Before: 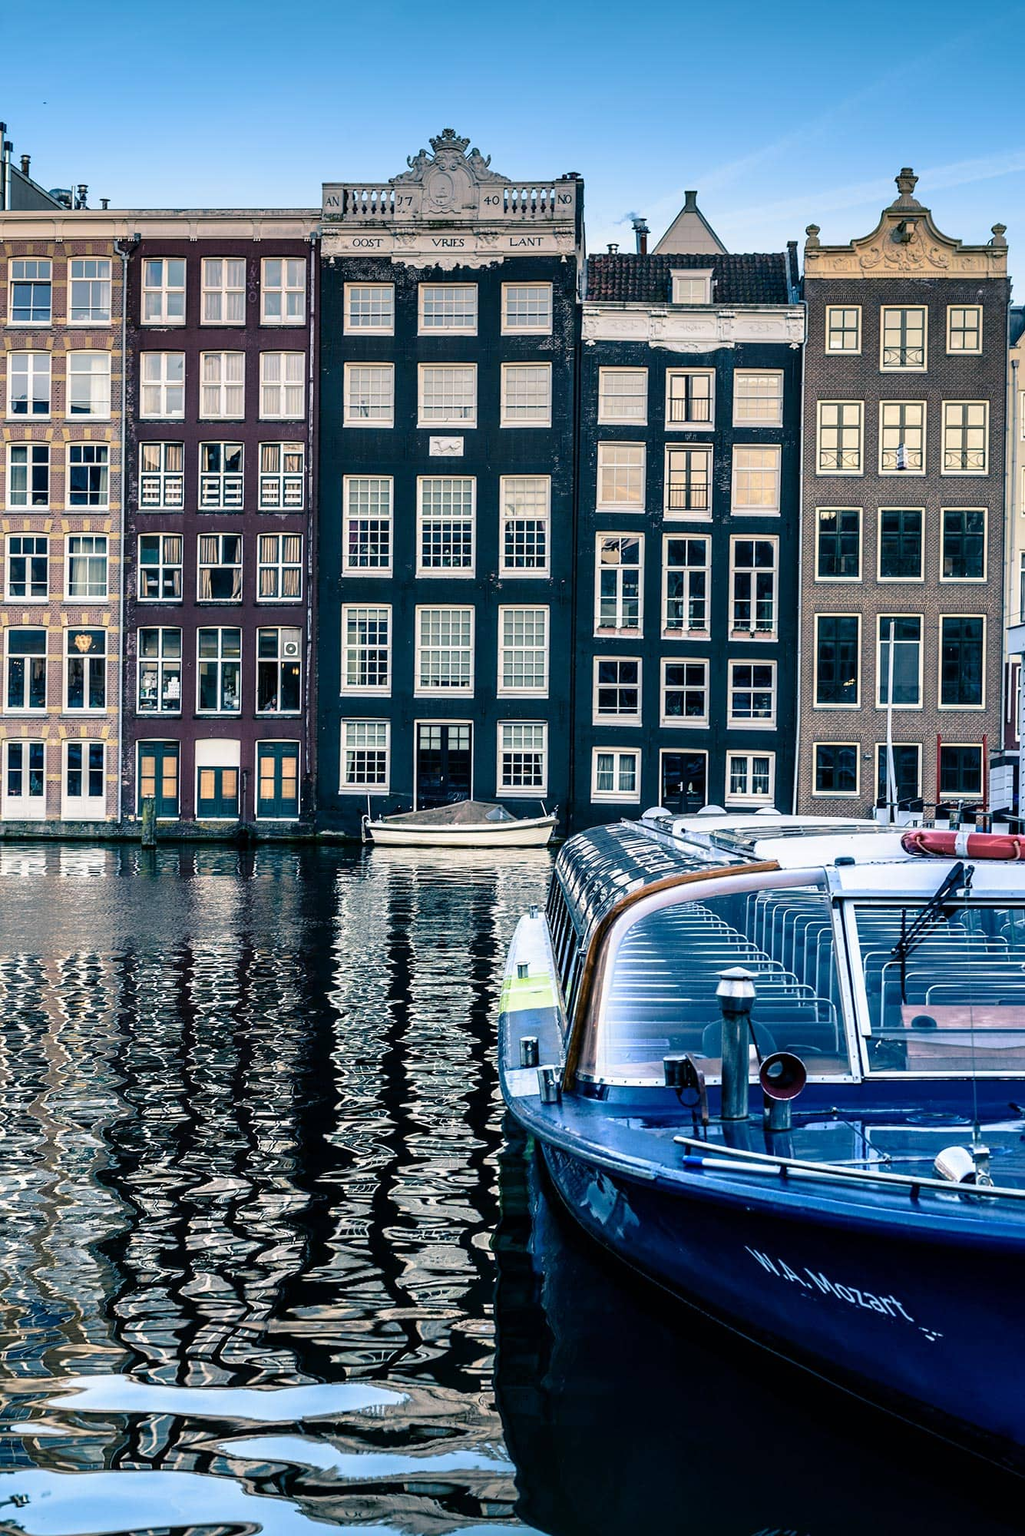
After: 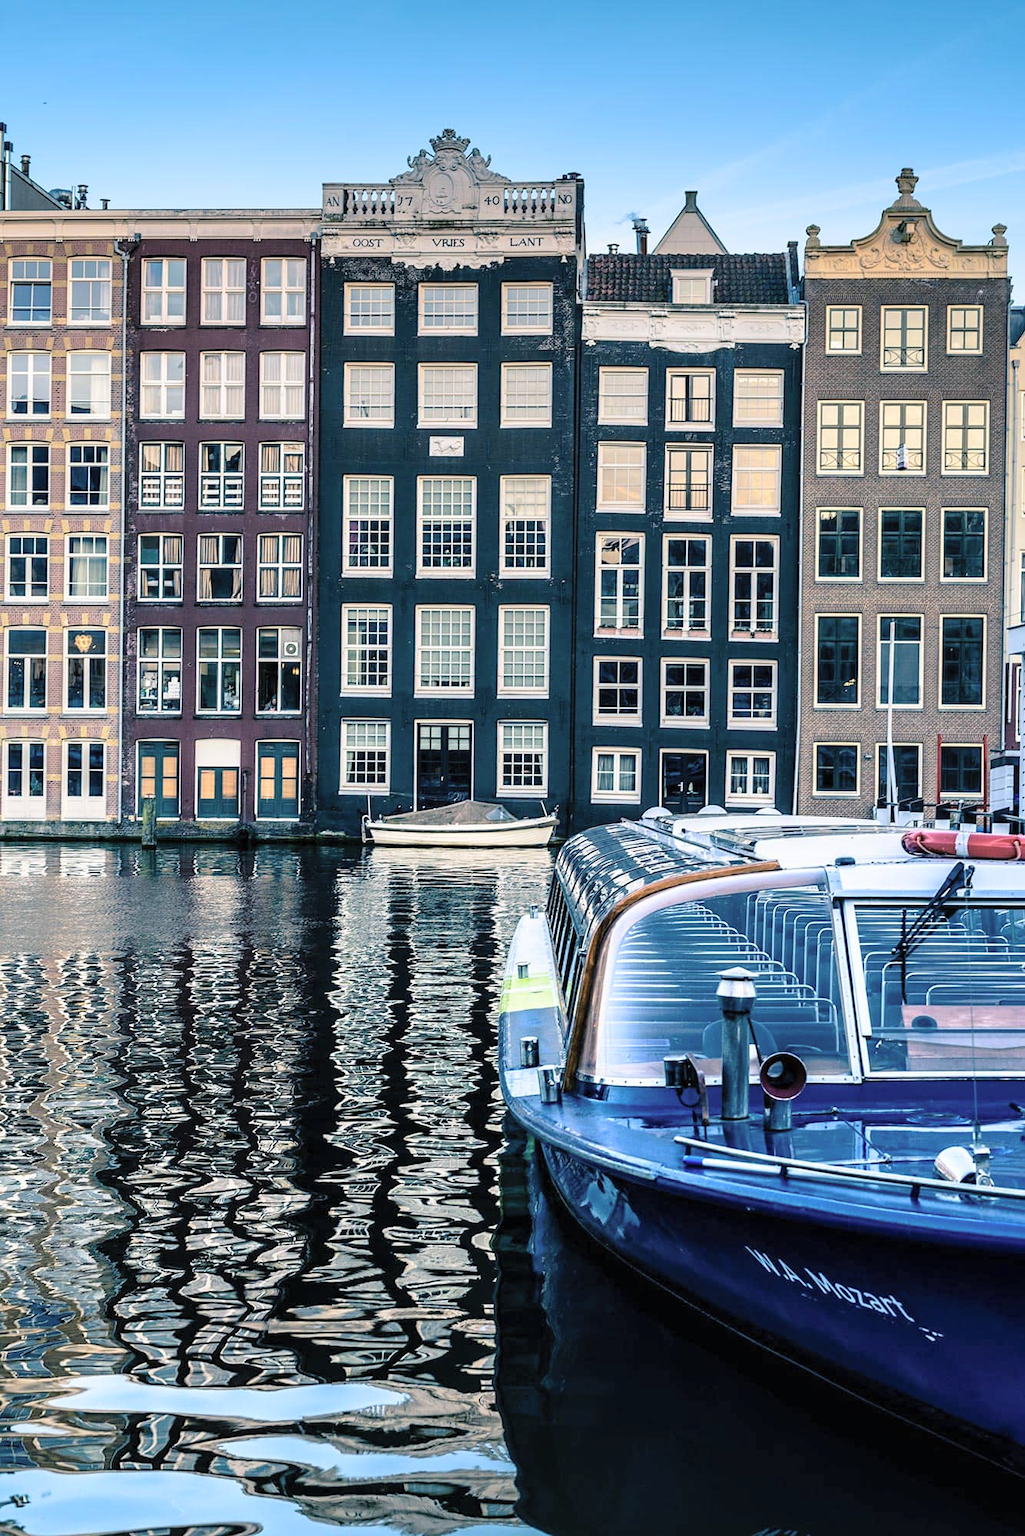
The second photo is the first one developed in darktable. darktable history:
tone equalizer: on, module defaults
contrast brightness saturation: brightness 0.152
